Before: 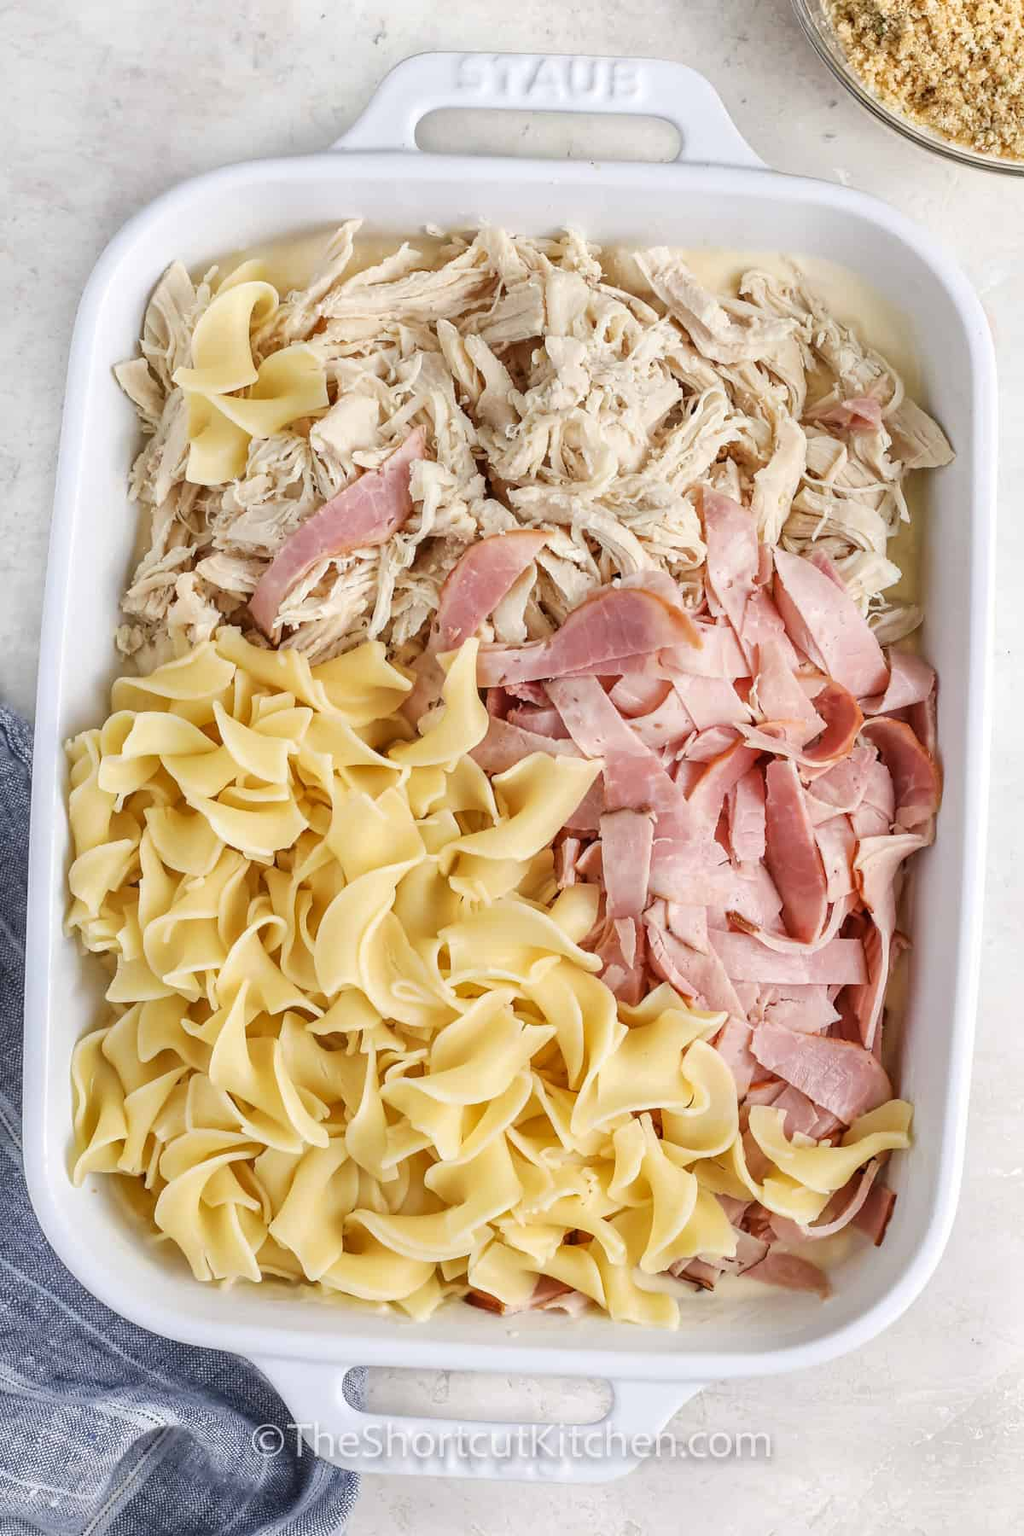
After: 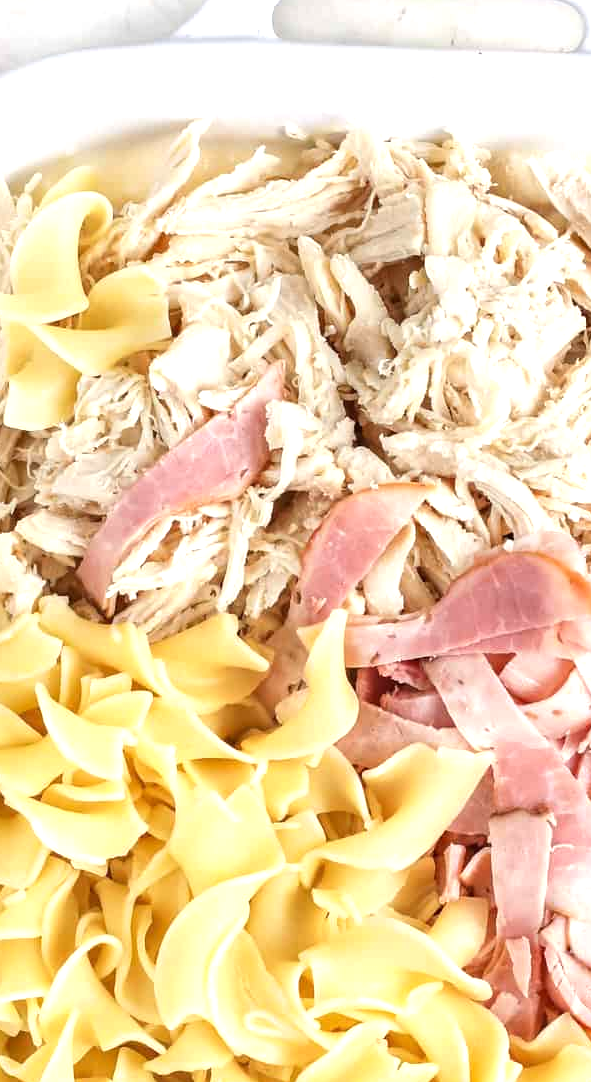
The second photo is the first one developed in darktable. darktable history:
exposure: exposure 0.669 EV, compensate highlight preservation false
crop: left 17.835%, top 7.675%, right 32.881%, bottom 32.213%
